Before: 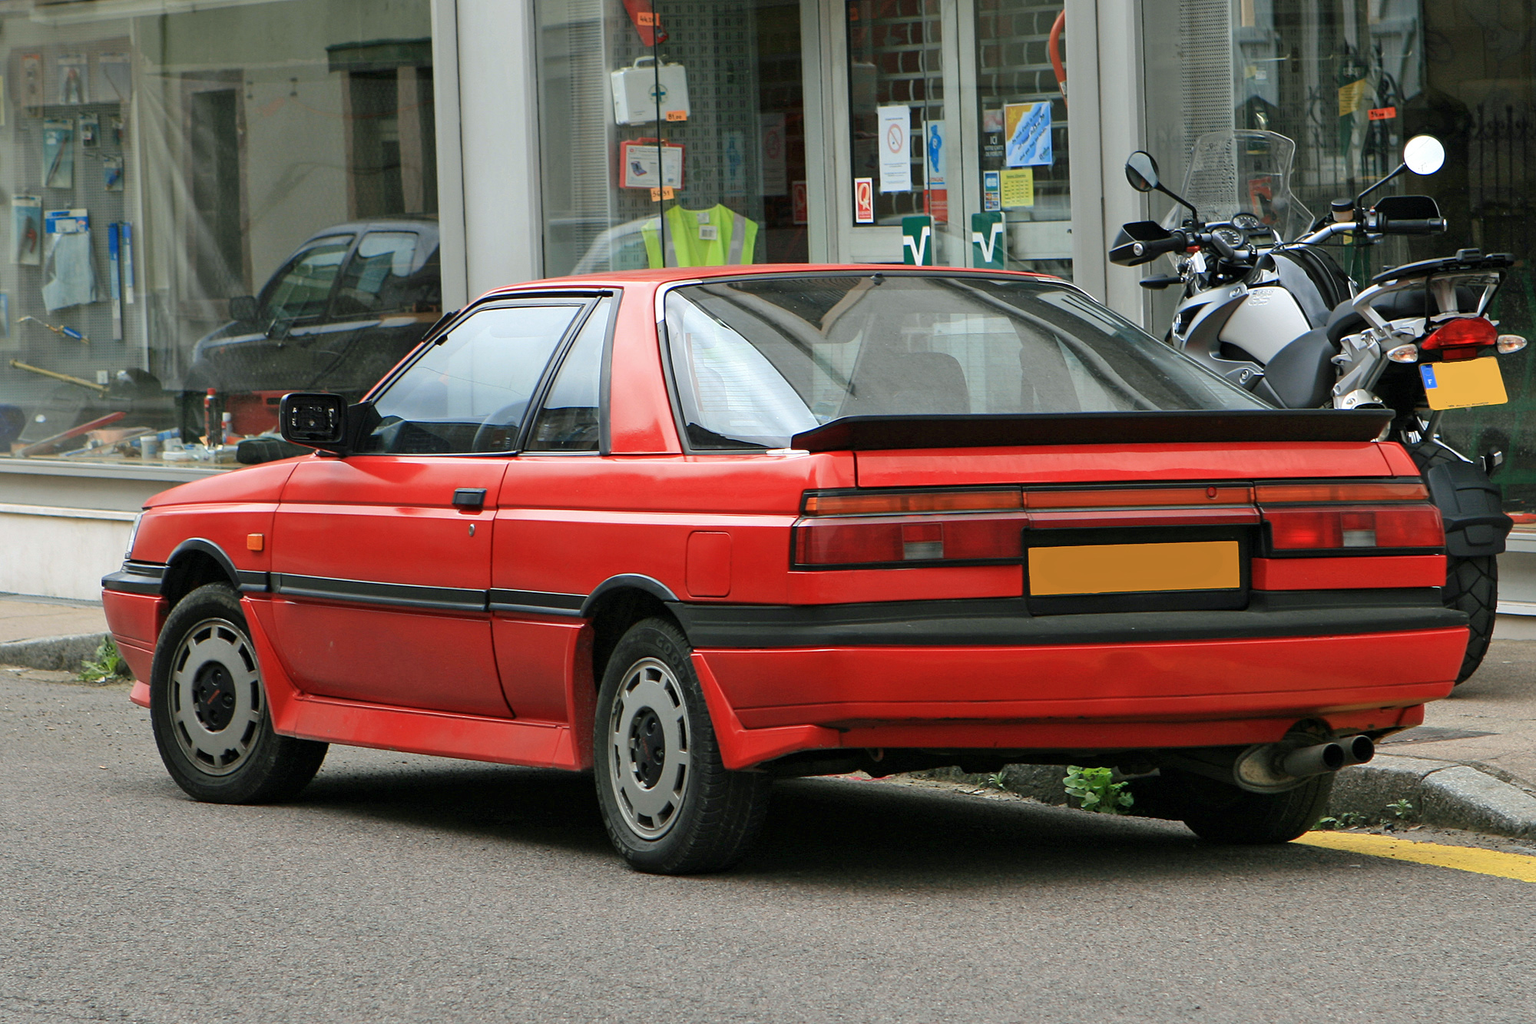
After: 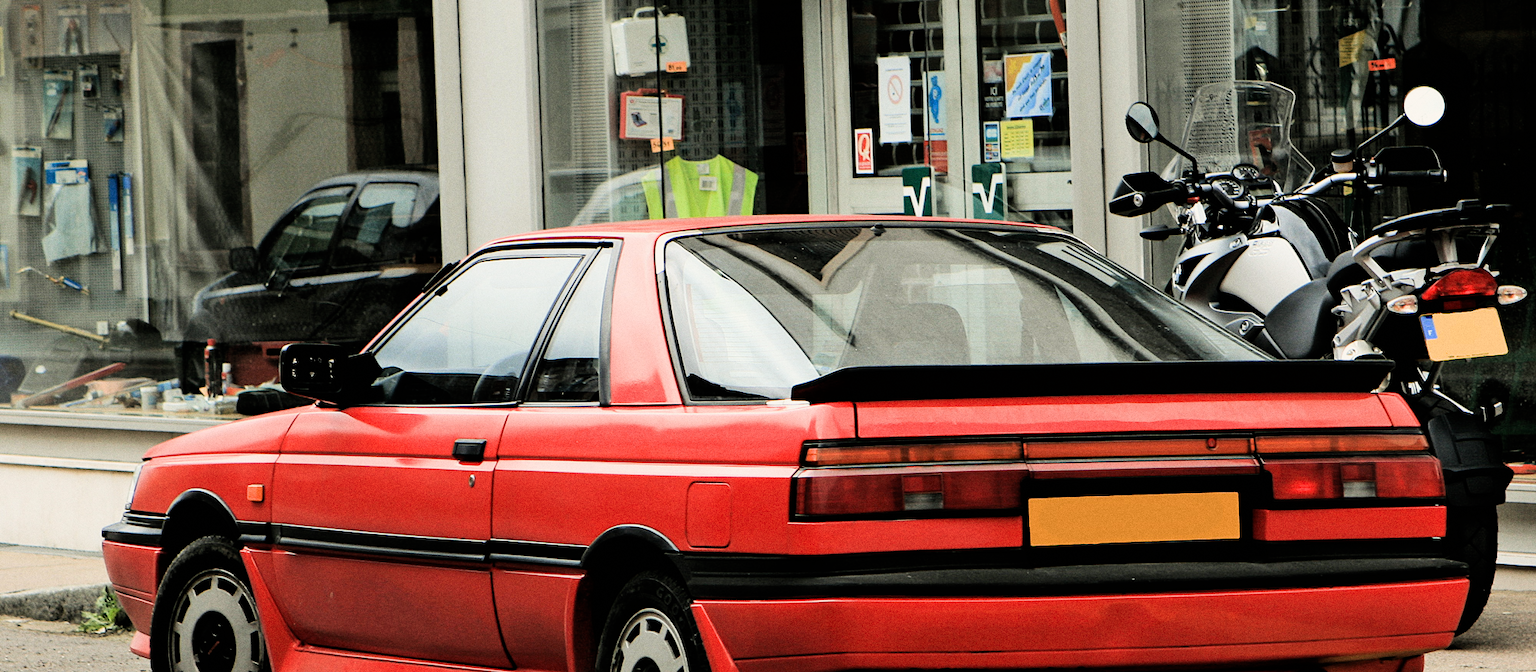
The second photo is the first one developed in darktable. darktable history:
crop and rotate: top 4.848%, bottom 29.503%
filmic rgb: black relative exposure -5 EV, hardness 2.88, contrast 1.3, highlights saturation mix -30%
grain: coarseness 0.09 ISO
tone equalizer: -8 EV -0.75 EV, -7 EV -0.7 EV, -6 EV -0.6 EV, -5 EV -0.4 EV, -3 EV 0.4 EV, -2 EV 0.6 EV, -1 EV 0.7 EV, +0 EV 0.75 EV, edges refinement/feathering 500, mask exposure compensation -1.57 EV, preserve details no
white balance: red 1.045, blue 0.932
